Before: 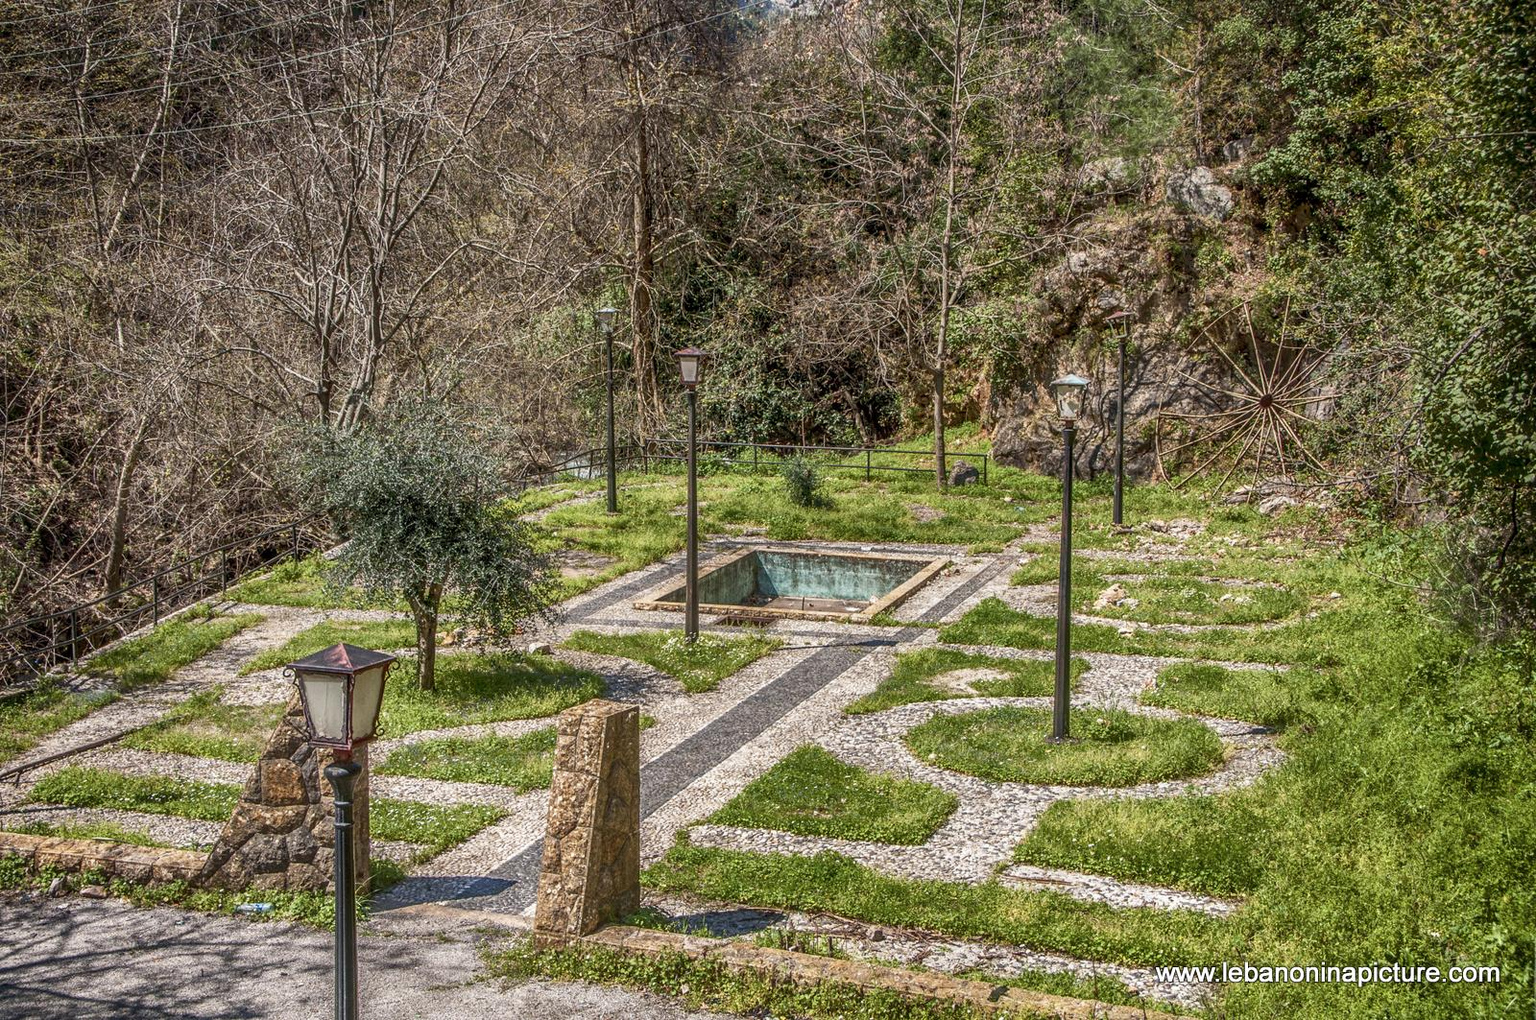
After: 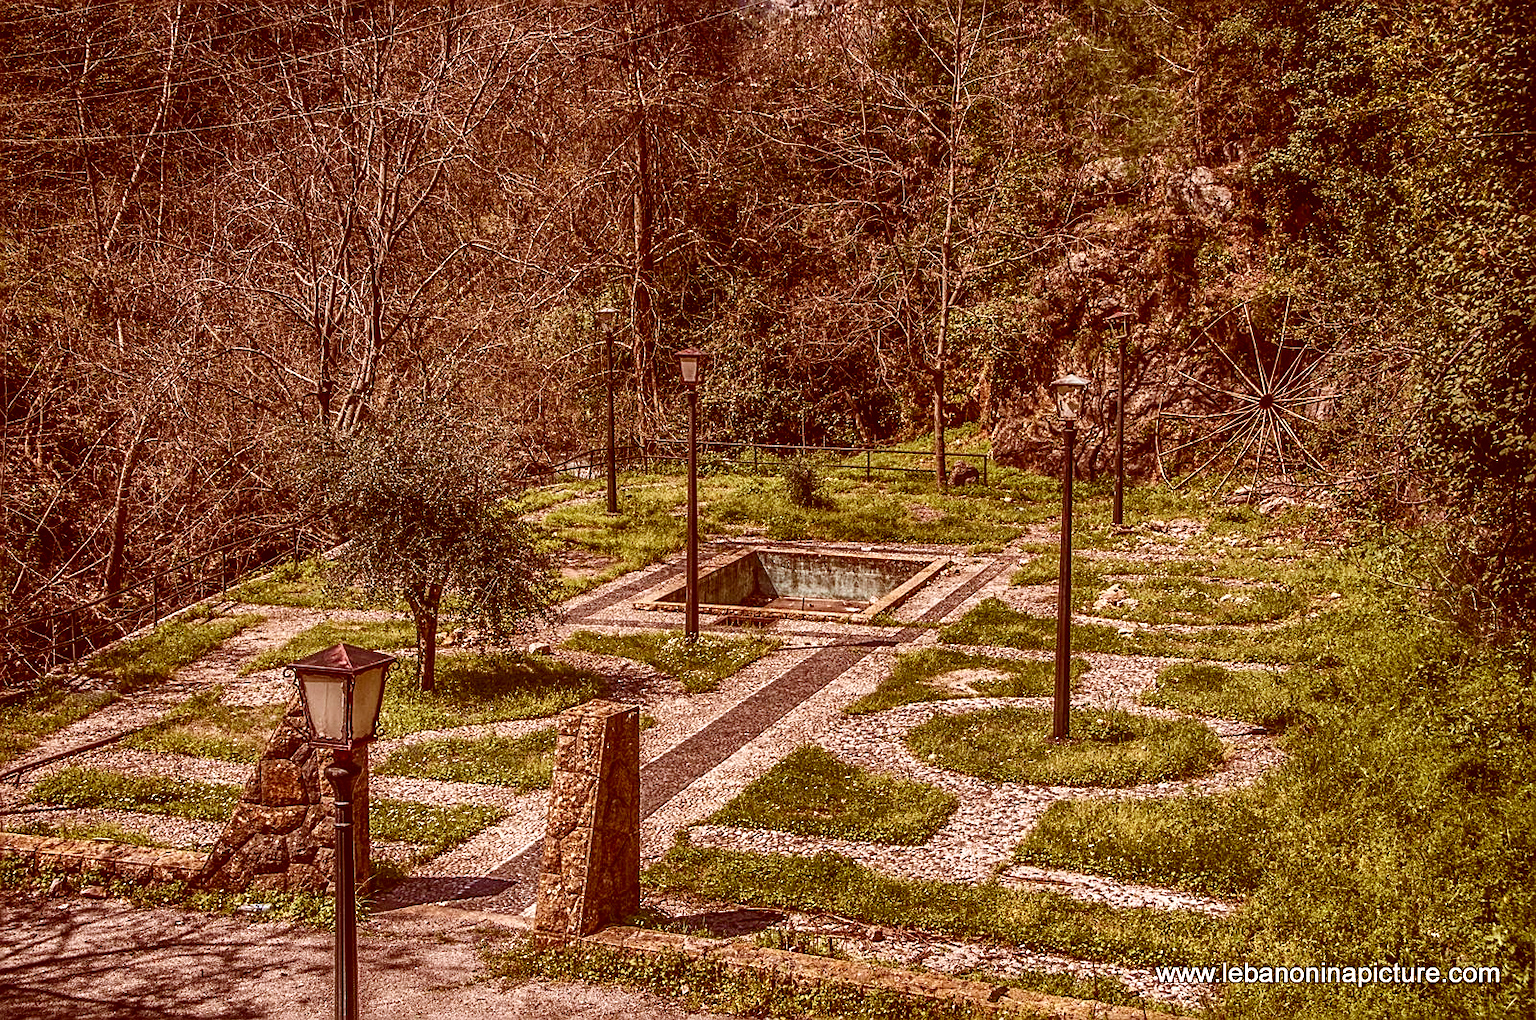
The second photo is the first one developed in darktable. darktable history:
contrast brightness saturation: contrast 0.07, brightness -0.14, saturation 0.11
color correction: highlights a* 9.03, highlights b* 8.71, shadows a* 40, shadows b* 40, saturation 0.8
sharpen: on, module defaults
